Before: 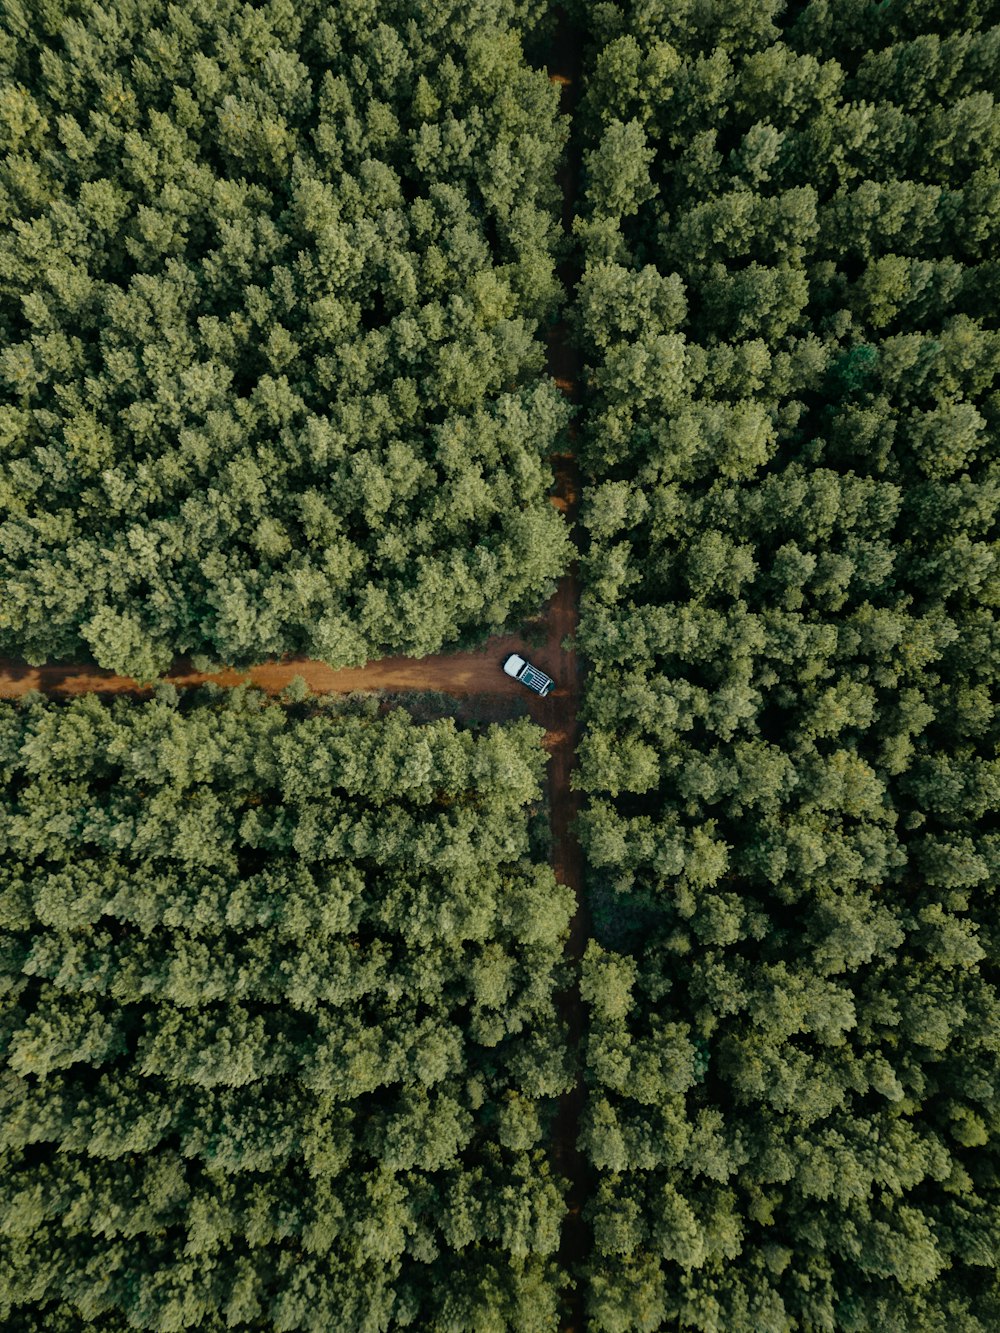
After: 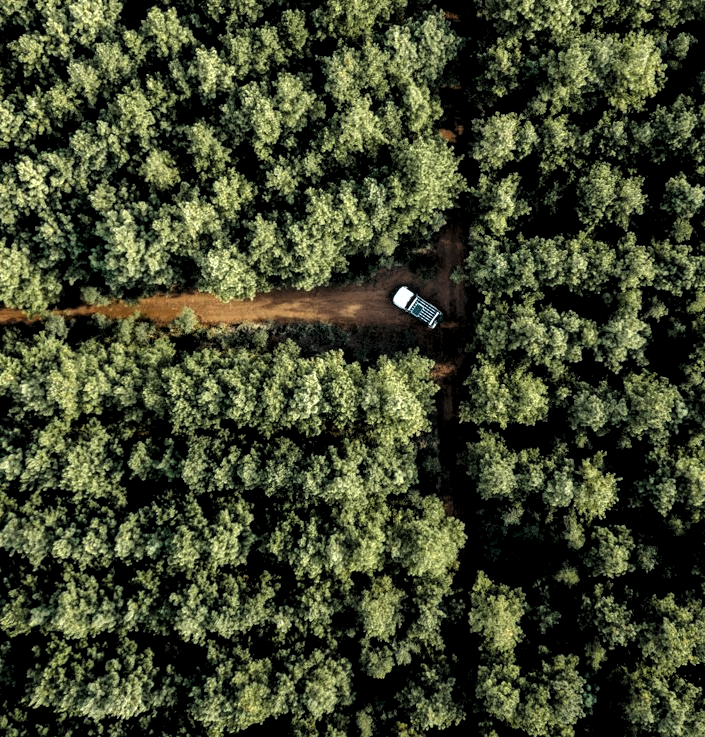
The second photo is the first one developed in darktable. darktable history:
levels: levels [0.044, 0.475, 0.791]
rgb levels: levels [[0.01, 0.419, 0.839], [0, 0.5, 1], [0, 0.5, 1]]
crop: left 11.123%, top 27.61%, right 18.3%, bottom 17.034%
local contrast: on, module defaults
contrast brightness saturation: contrast 0.01, saturation -0.05
